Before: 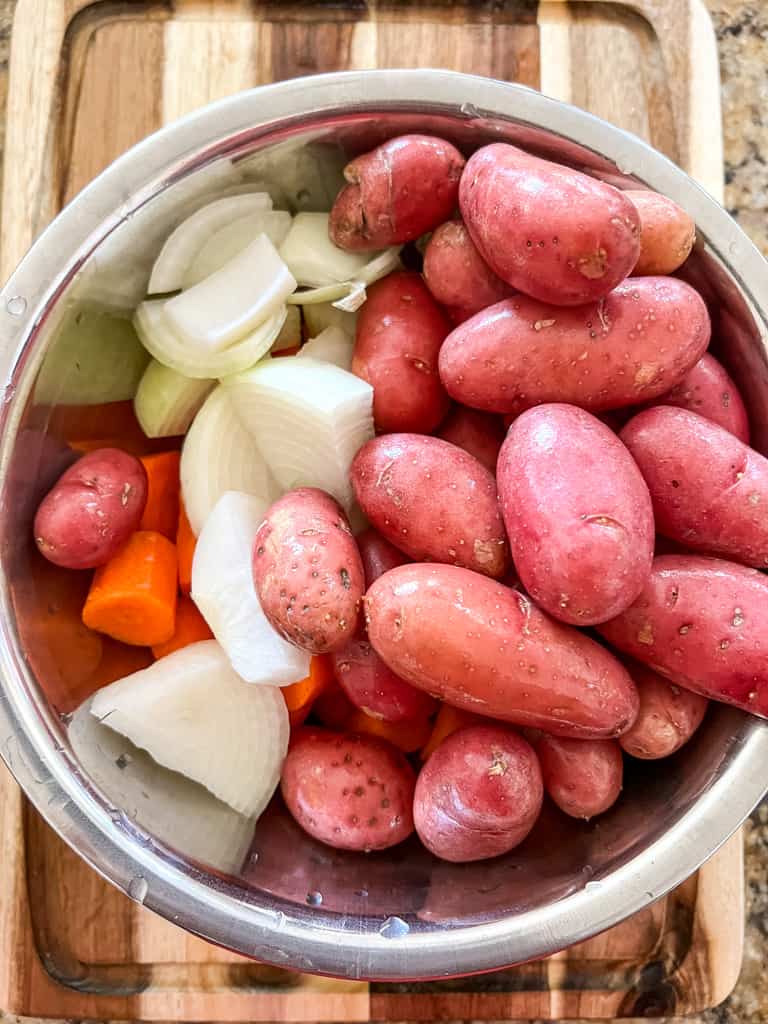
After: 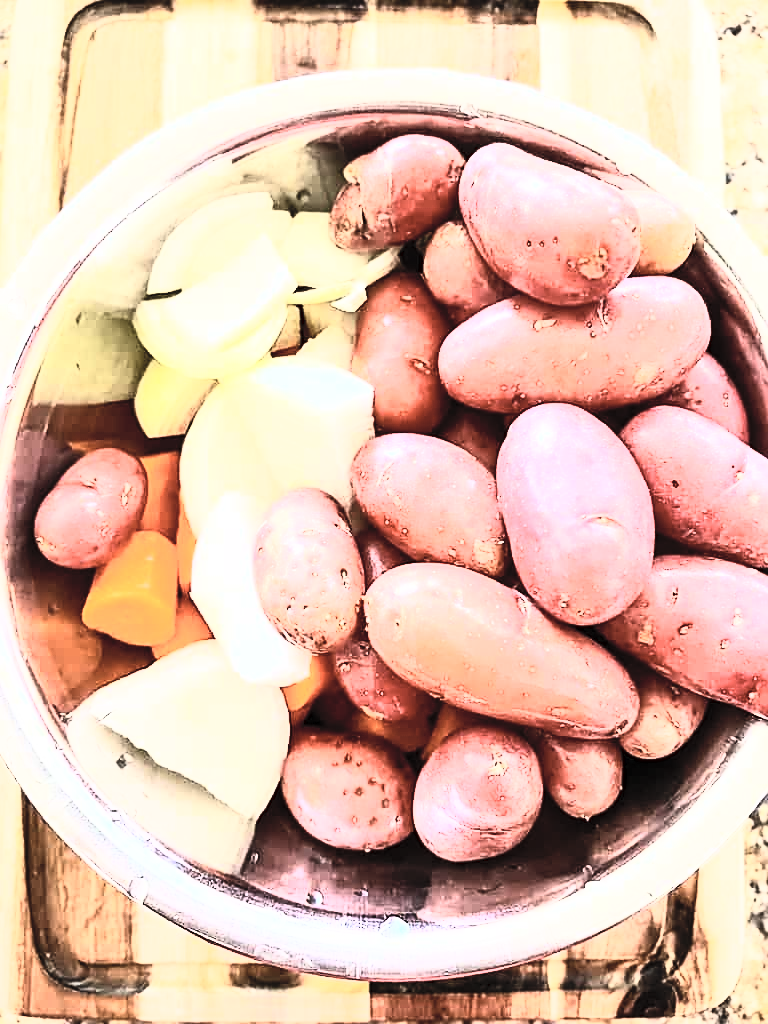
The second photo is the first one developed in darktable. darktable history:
rgb curve: curves: ch0 [(0, 0) (0.21, 0.15) (0.24, 0.21) (0.5, 0.75) (0.75, 0.96) (0.89, 0.99) (1, 1)]; ch1 [(0, 0.02) (0.21, 0.13) (0.25, 0.2) (0.5, 0.67) (0.75, 0.9) (0.89, 0.97) (1, 1)]; ch2 [(0, 0.02) (0.21, 0.13) (0.25, 0.2) (0.5, 0.67) (0.75, 0.9) (0.89, 0.97) (1, 1)], compensate middle gray true
sharpen: on, module defaults
white balance: emerald 1
contrast brightness saturation: contrast 0.43, brightness 0.56, saturation -0.19
